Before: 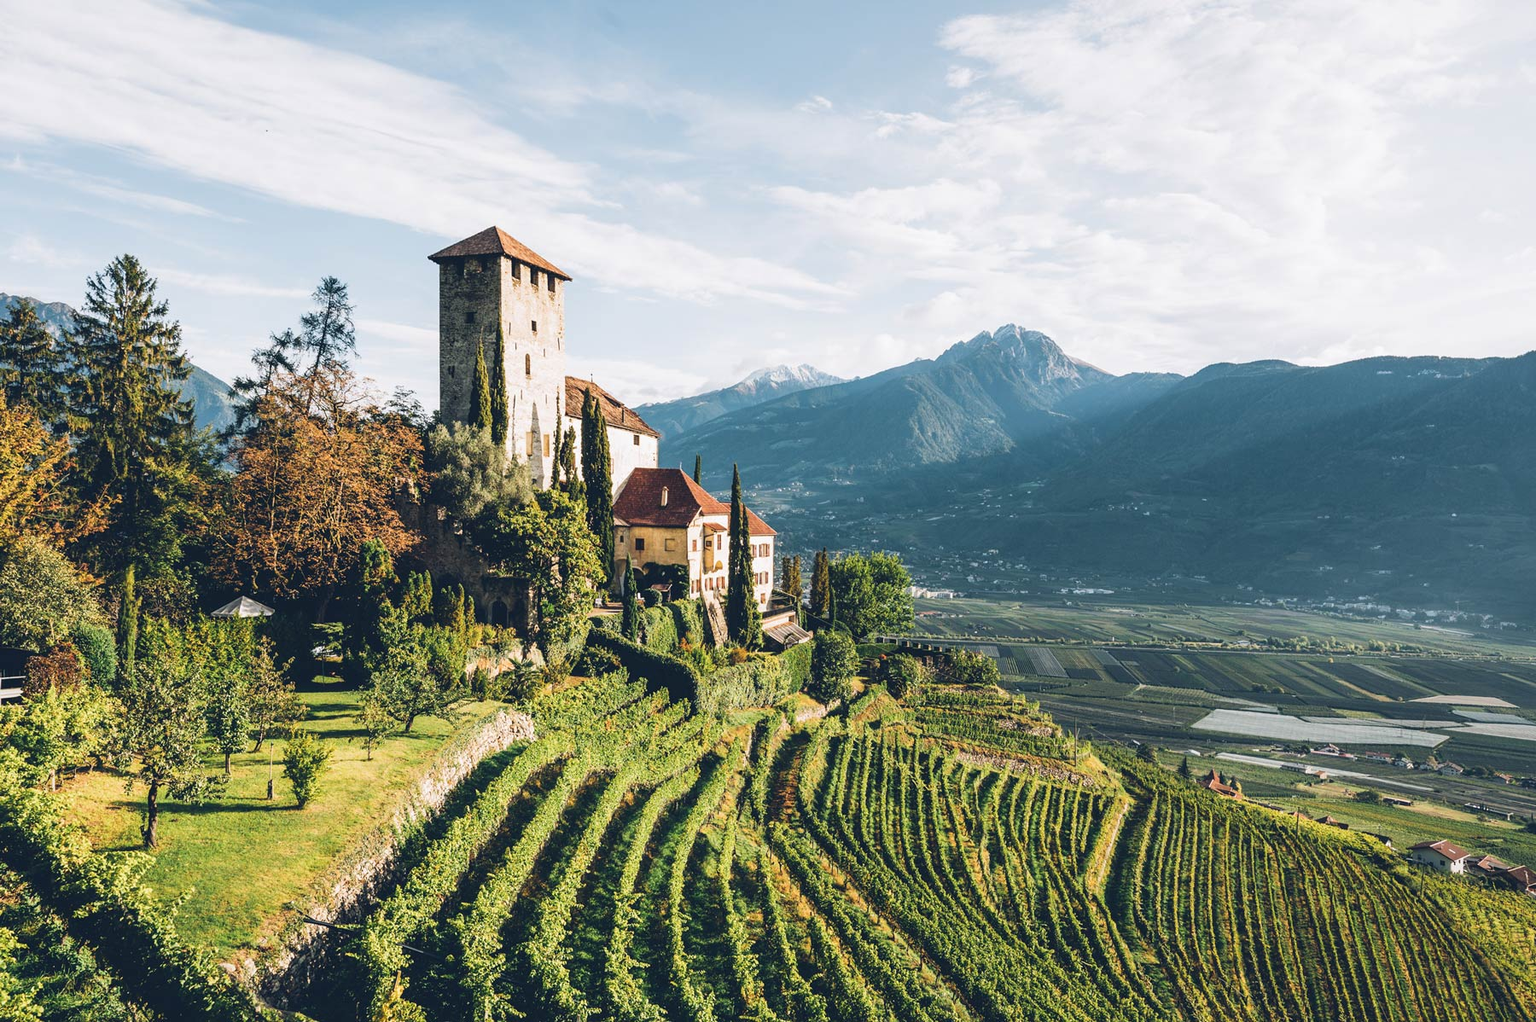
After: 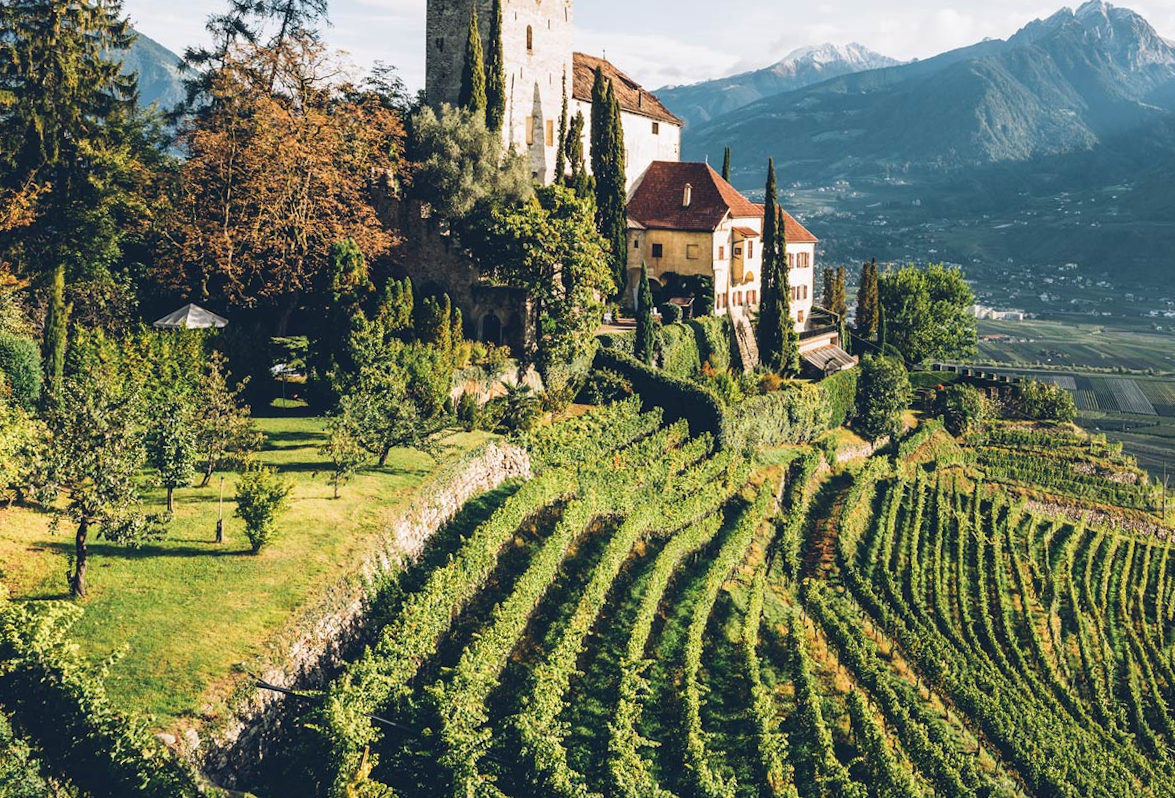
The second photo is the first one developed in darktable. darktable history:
tone equalizer: on, module defaults
crop and rotate: angle -0.935°, left 4.03%, top 31.753%, right 29.1%
